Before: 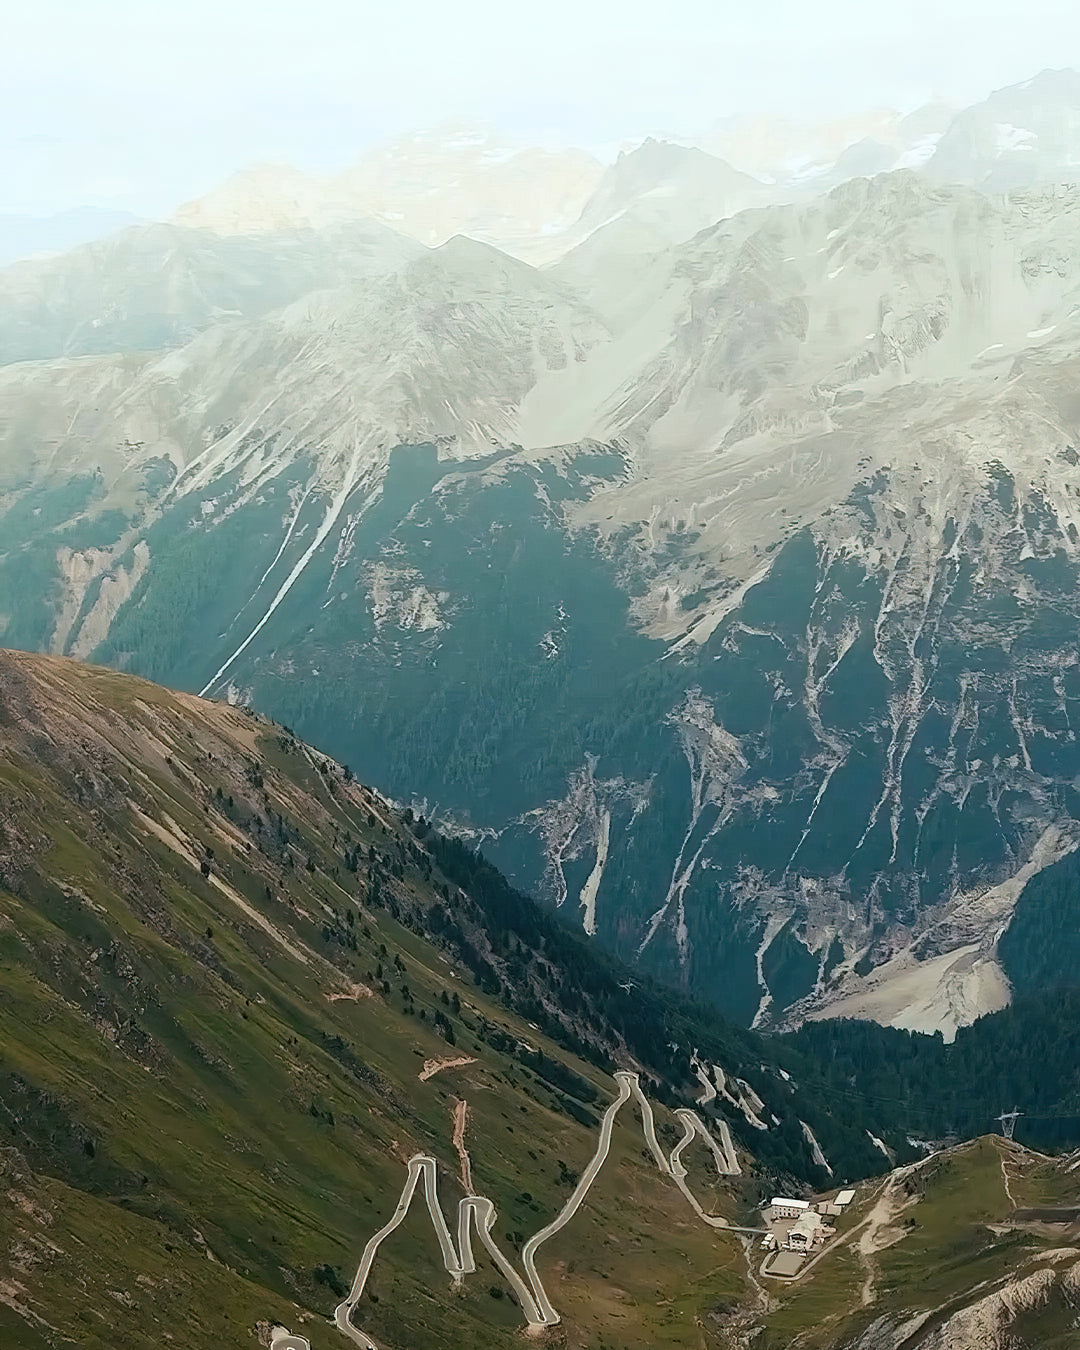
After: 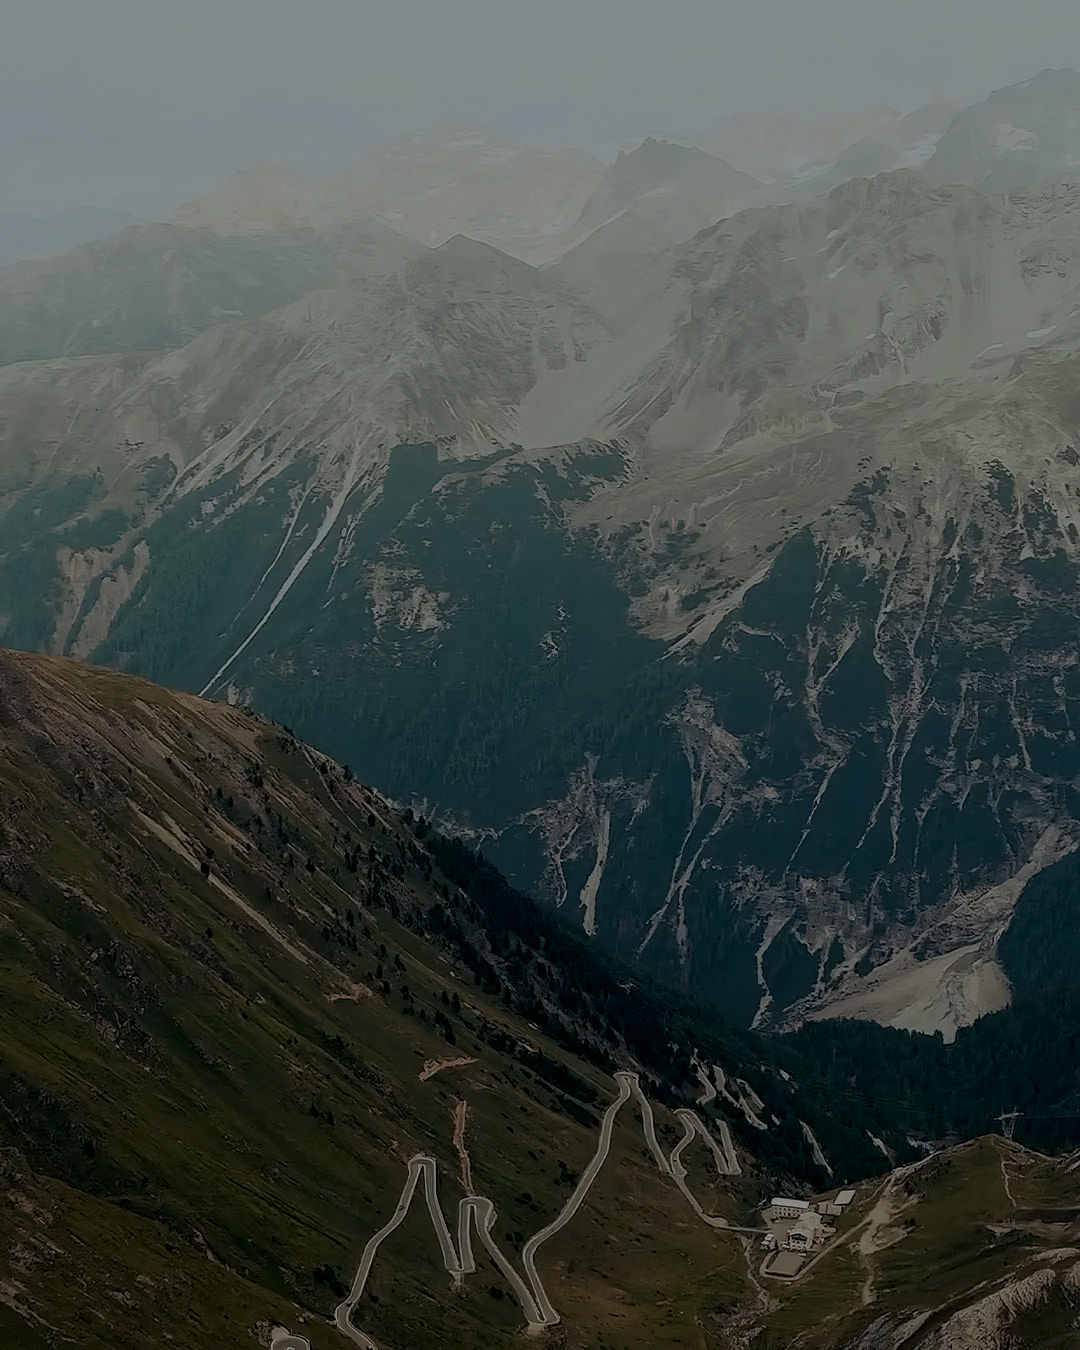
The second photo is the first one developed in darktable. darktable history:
rotate and perspective: crop left 0, crop top 0
exposure: exposure -2.002 EV, compensate highlight preservation false
local contrast: on, module defaults
